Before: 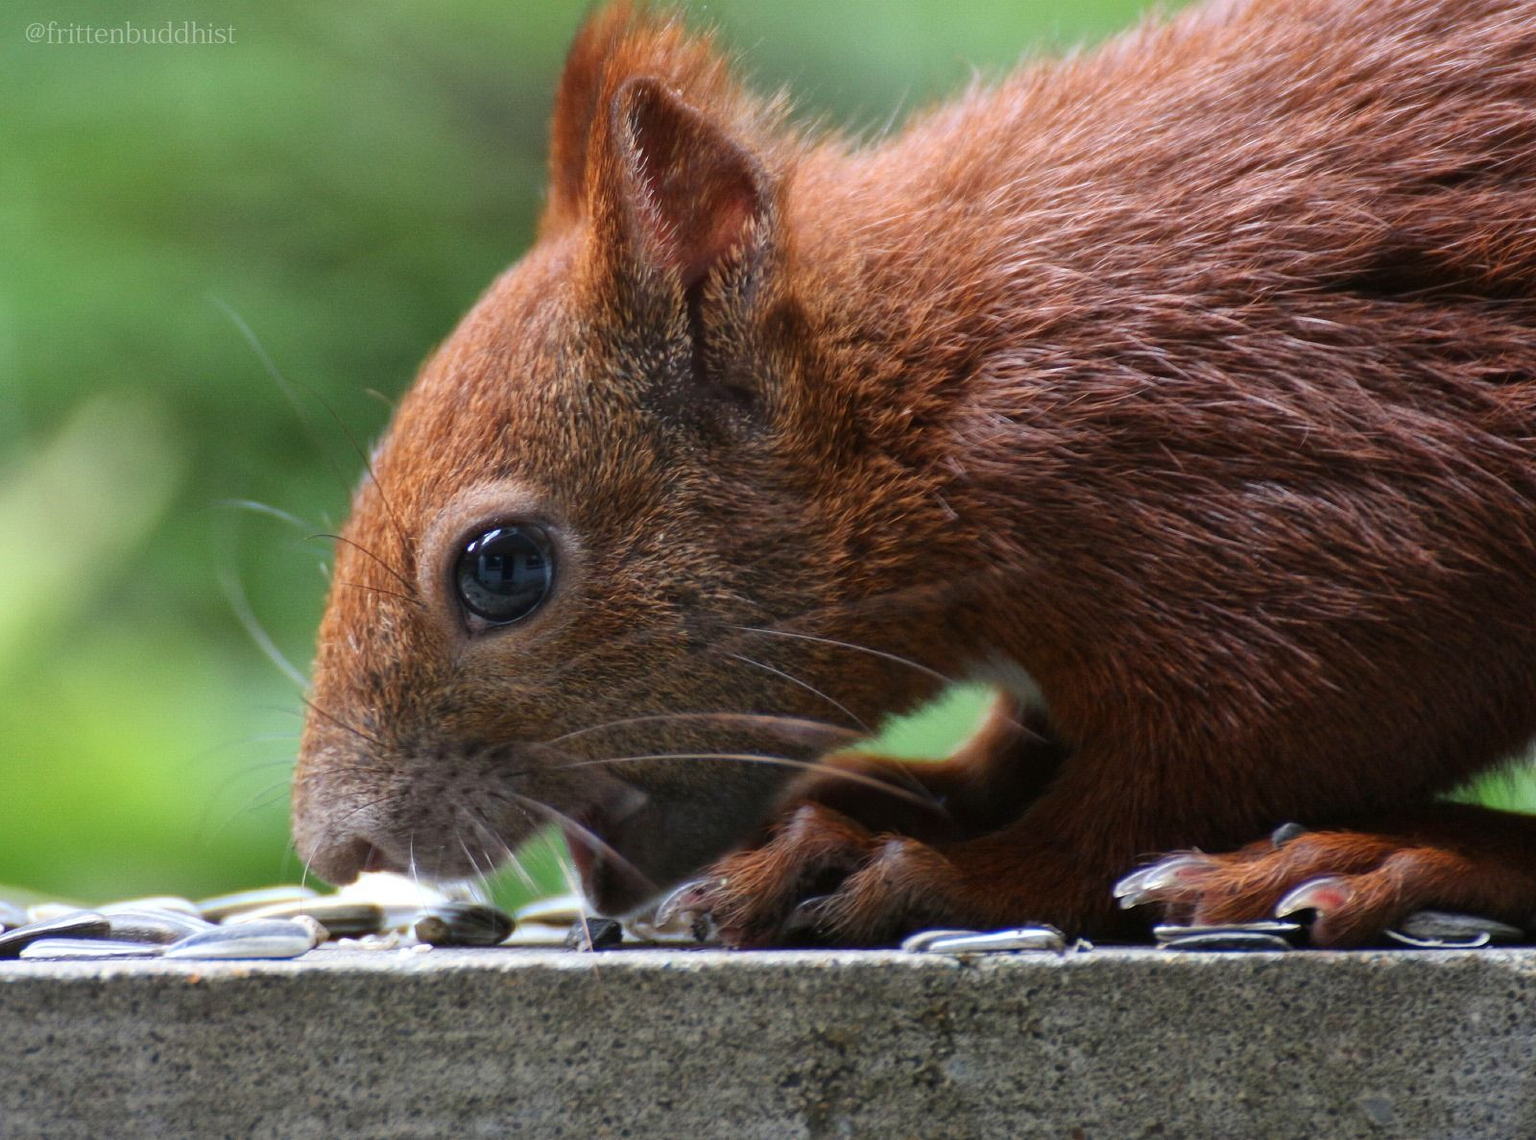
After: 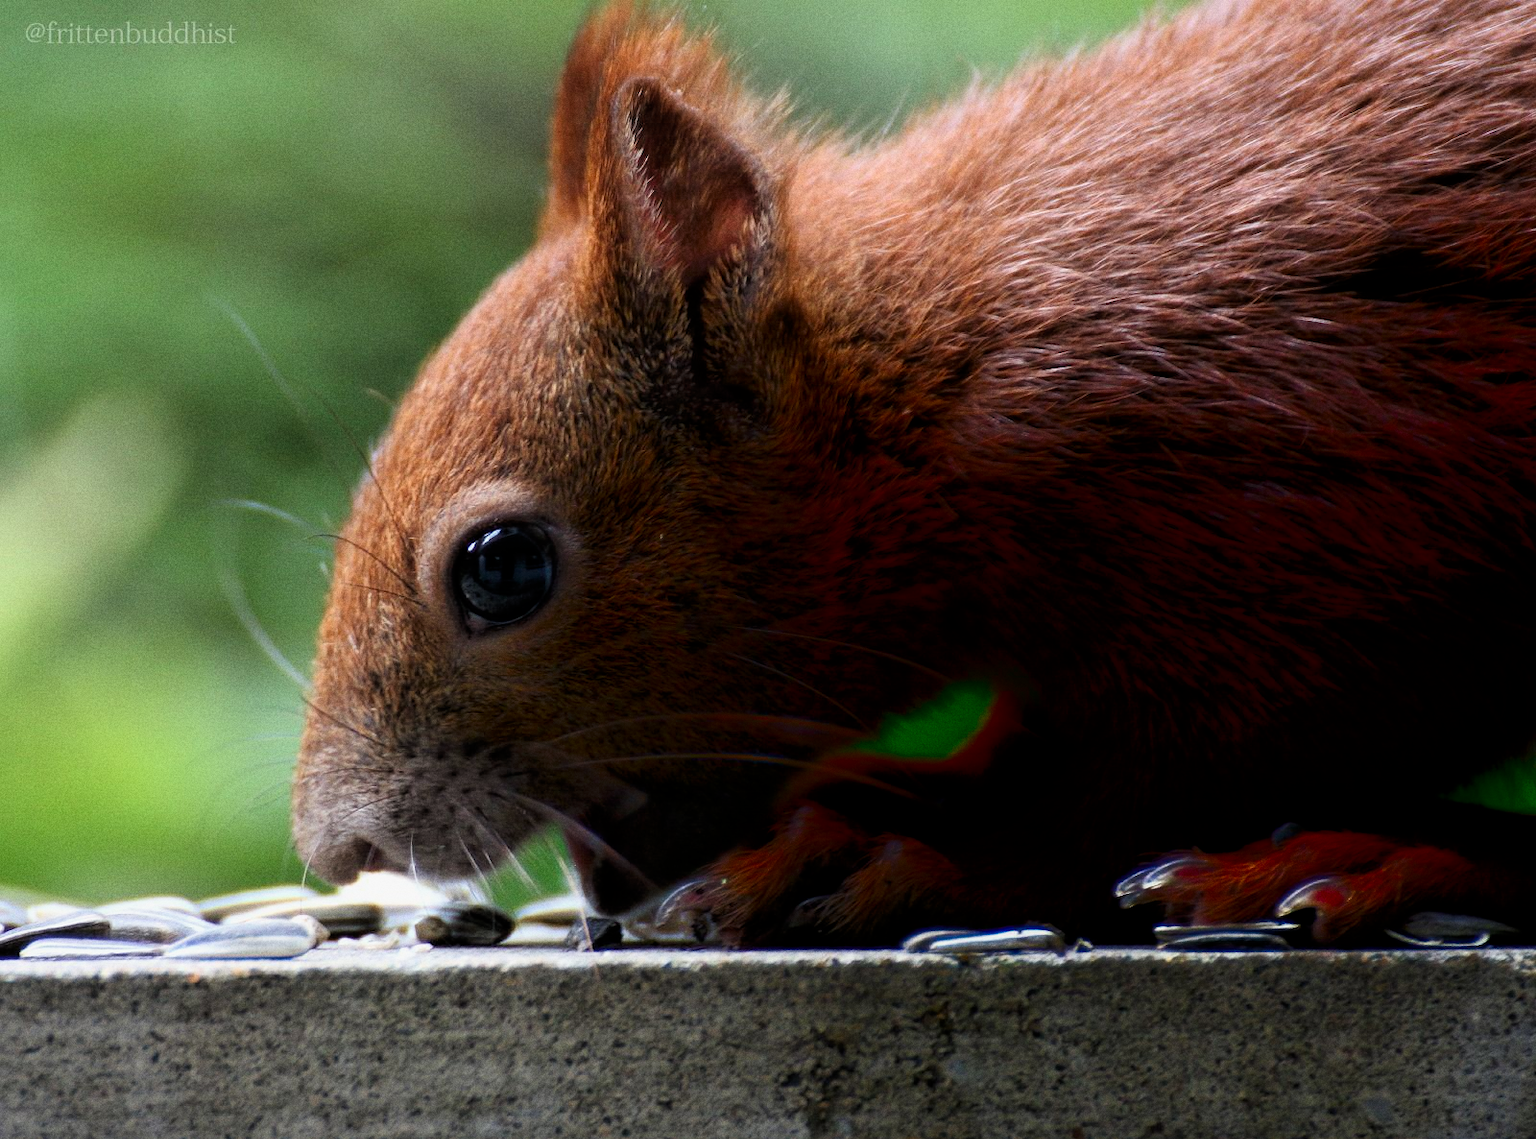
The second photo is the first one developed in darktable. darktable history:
filmic rgb: black relative exposure -4.93 EV, white relative exposure 2.84 EV, hardness 3.72
shadows and highlights: shadows -88.03, highlights -35.45, shadows color adjustment 99.15%, highlights color adjustment 0%, soften with gaussian
grain: on, module defaults
